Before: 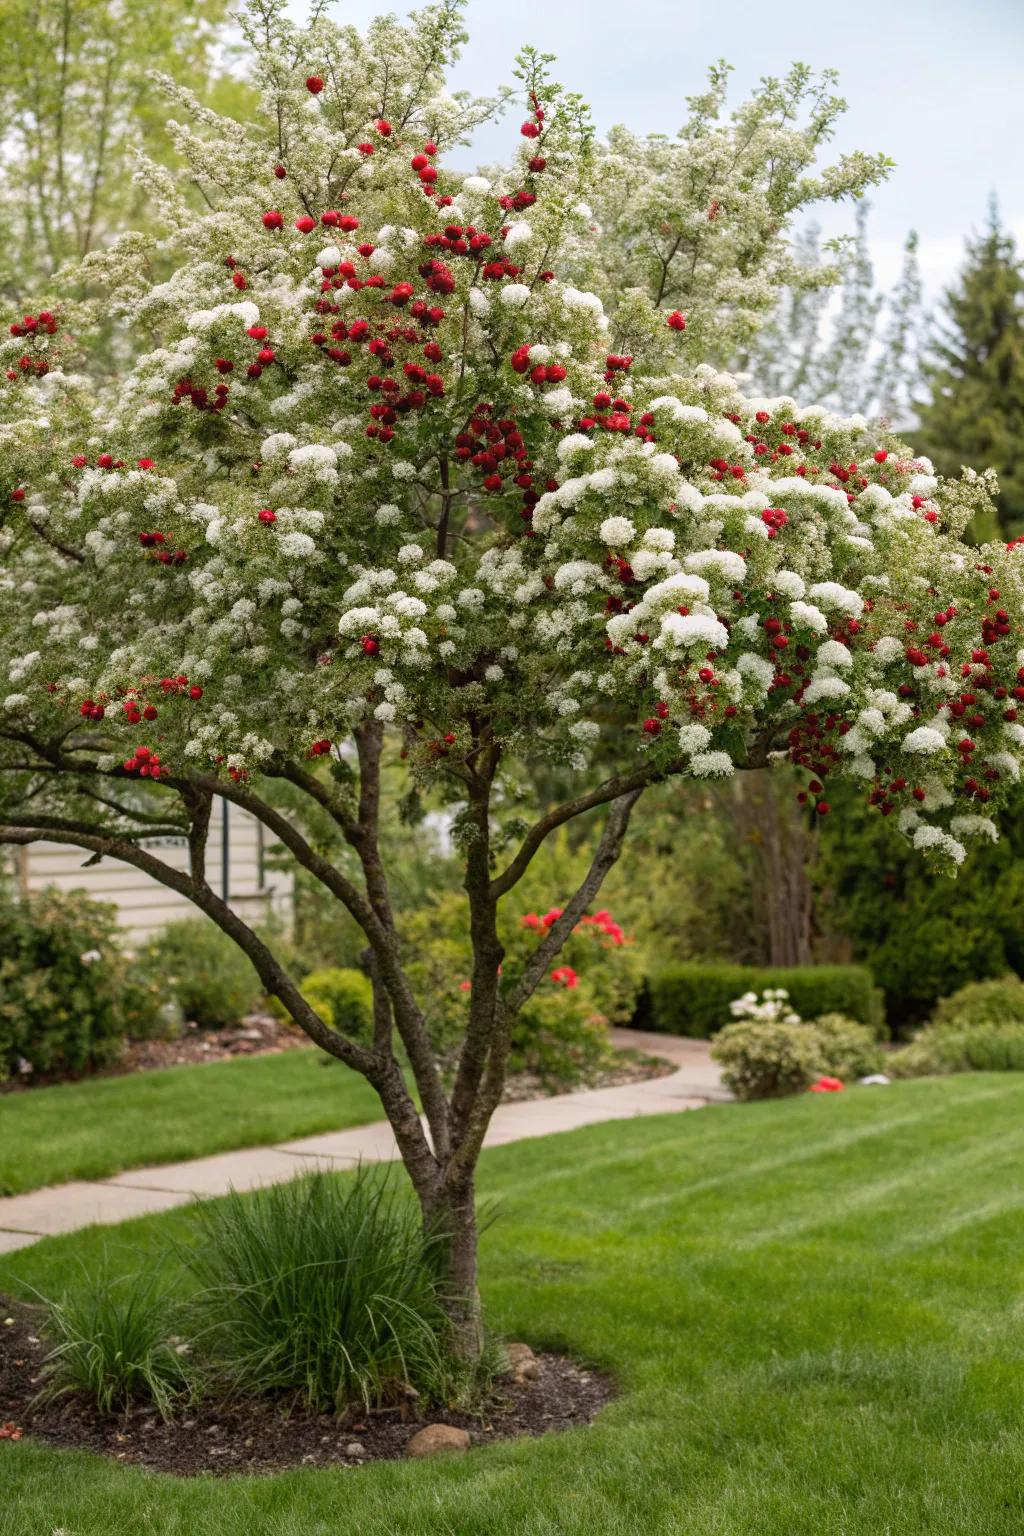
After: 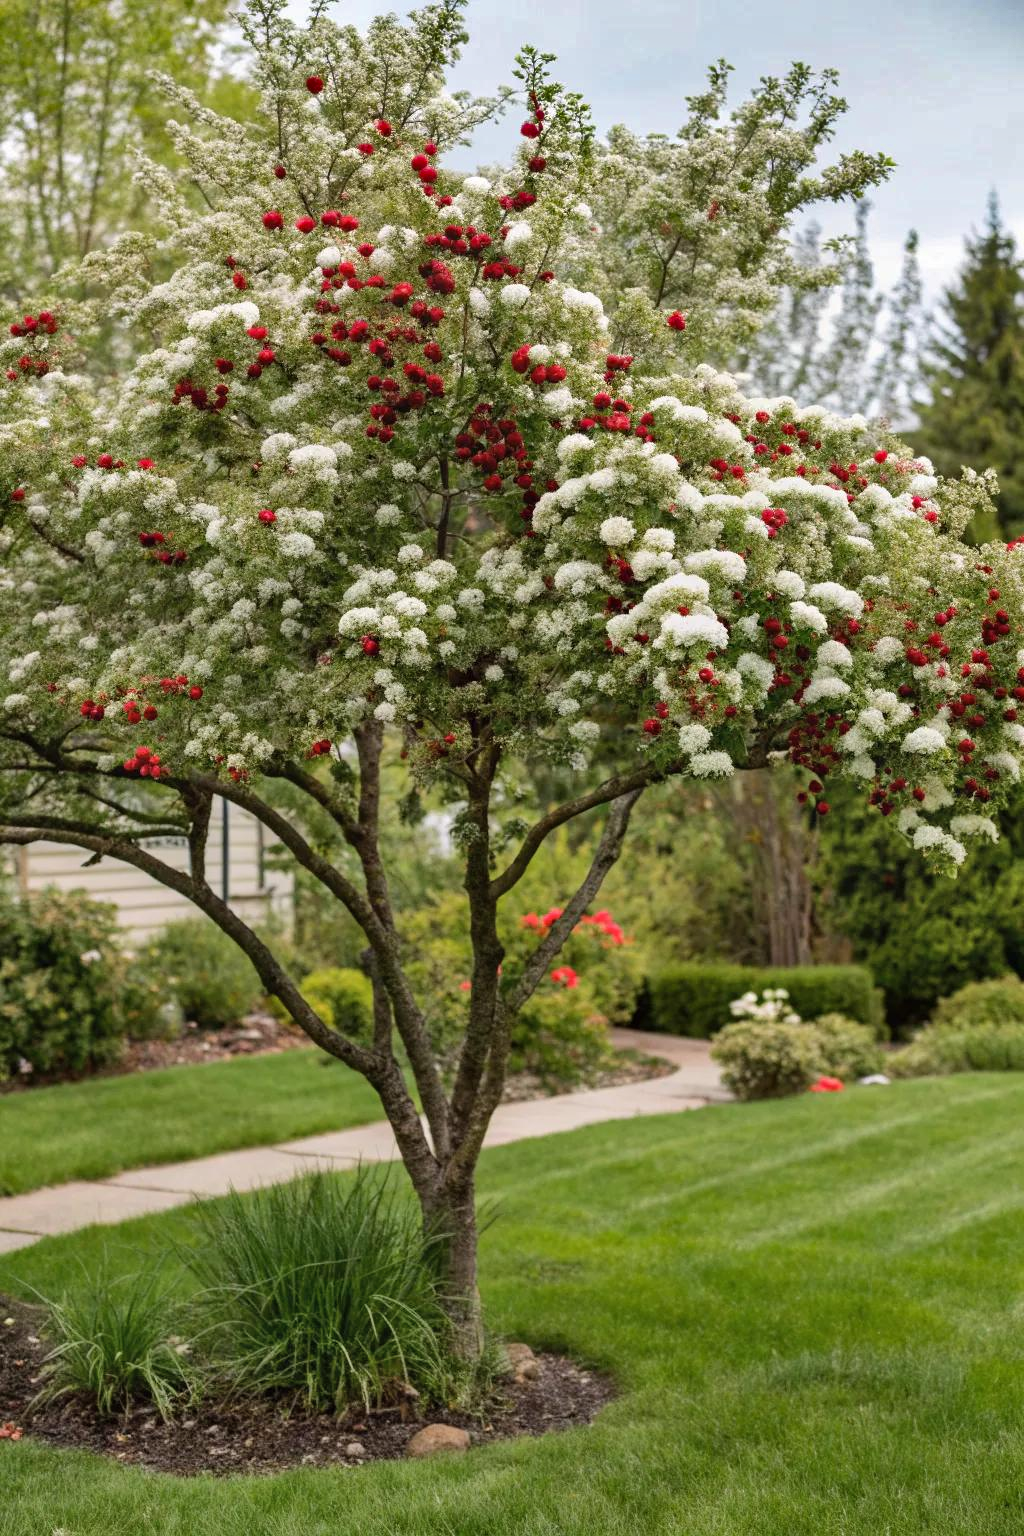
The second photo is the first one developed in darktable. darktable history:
shadows and highlights: shadows 76.15, highlights -60.75, soften with gaussian
